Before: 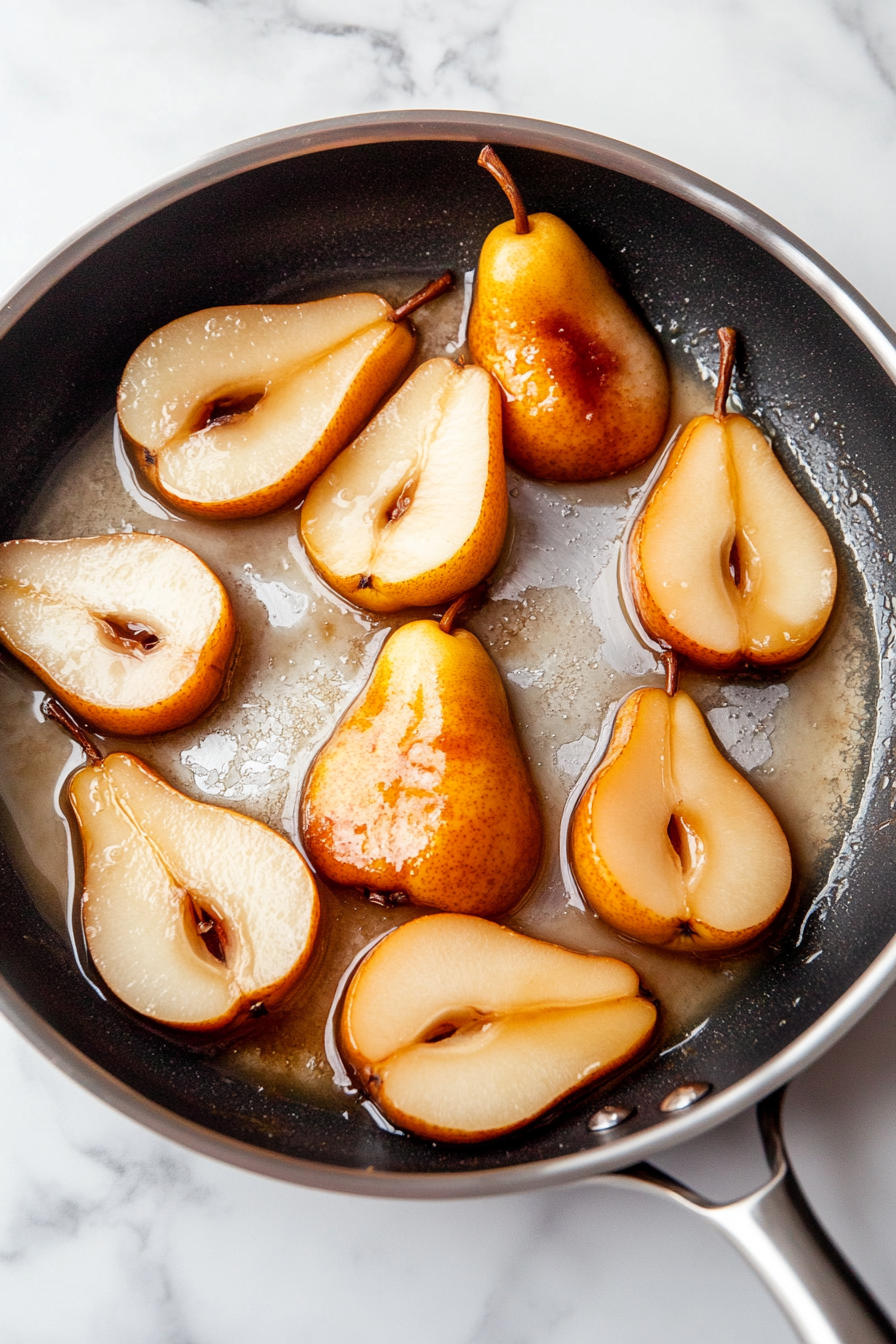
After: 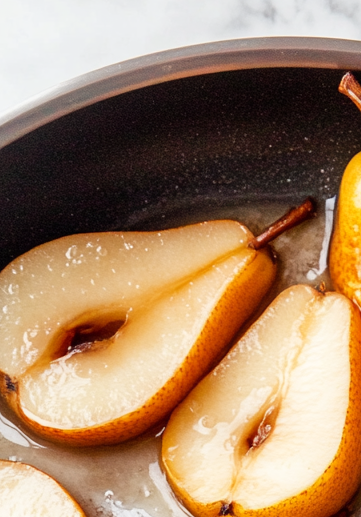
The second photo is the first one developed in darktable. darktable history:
crop: left 15.588%, top 5.461%, right 44.09%, bottom 56.05%
